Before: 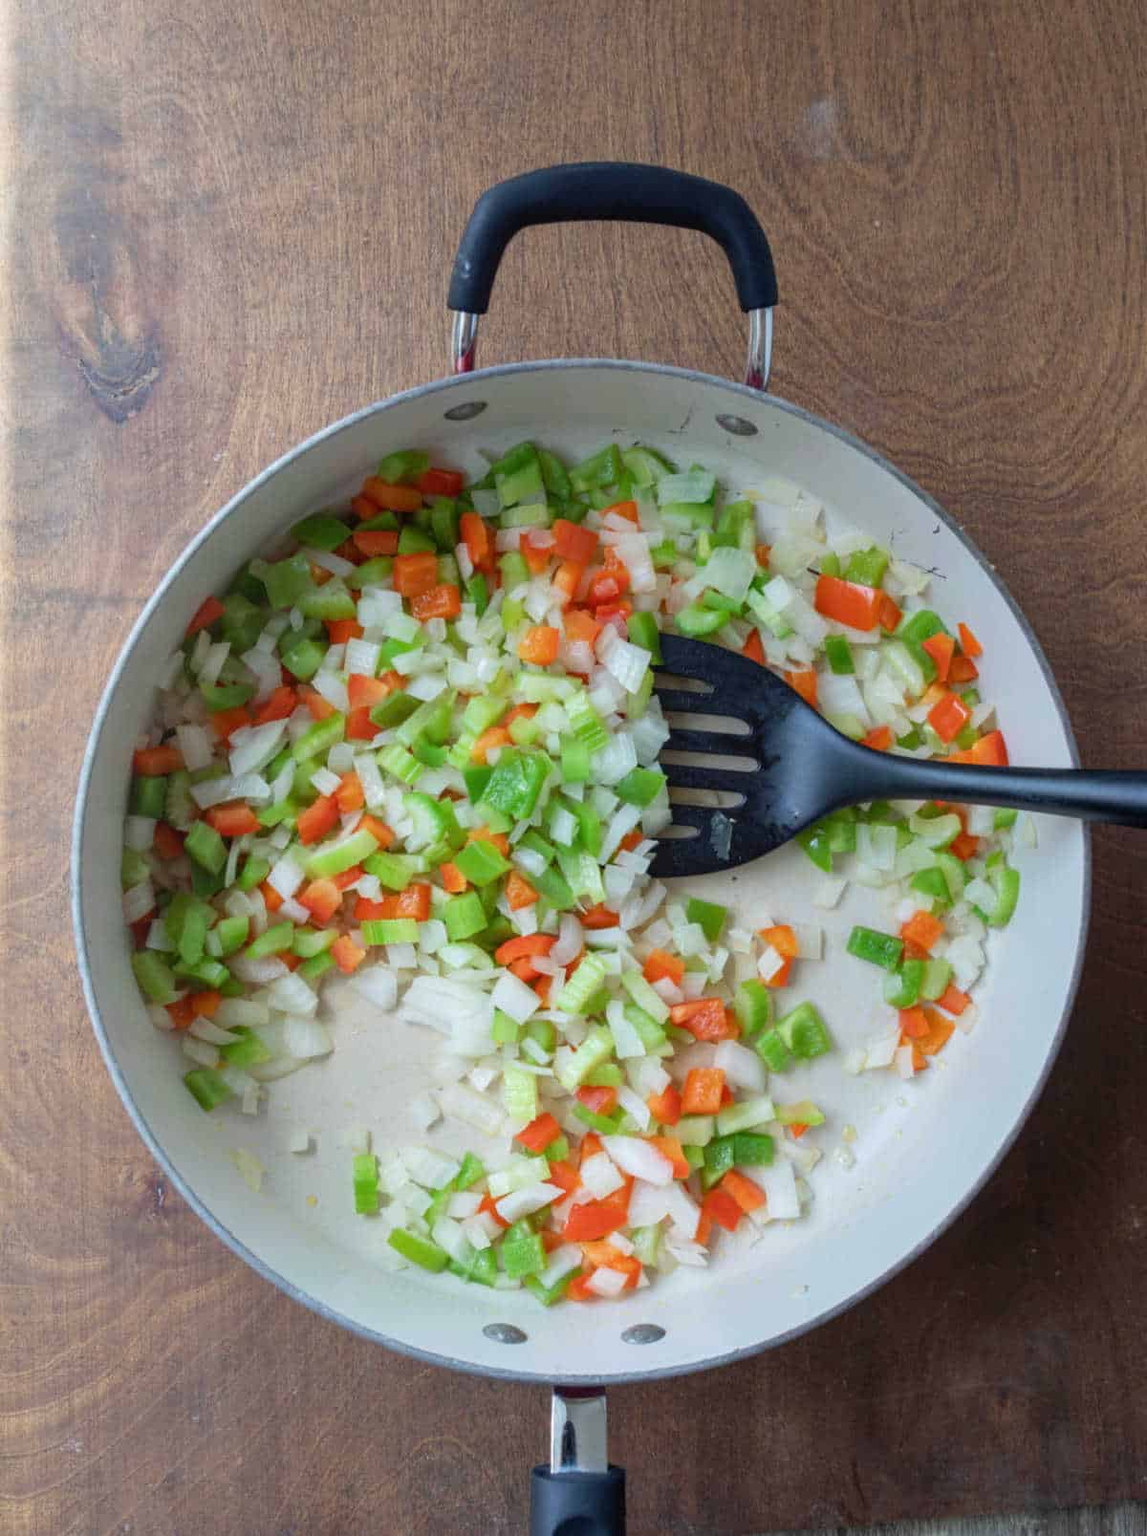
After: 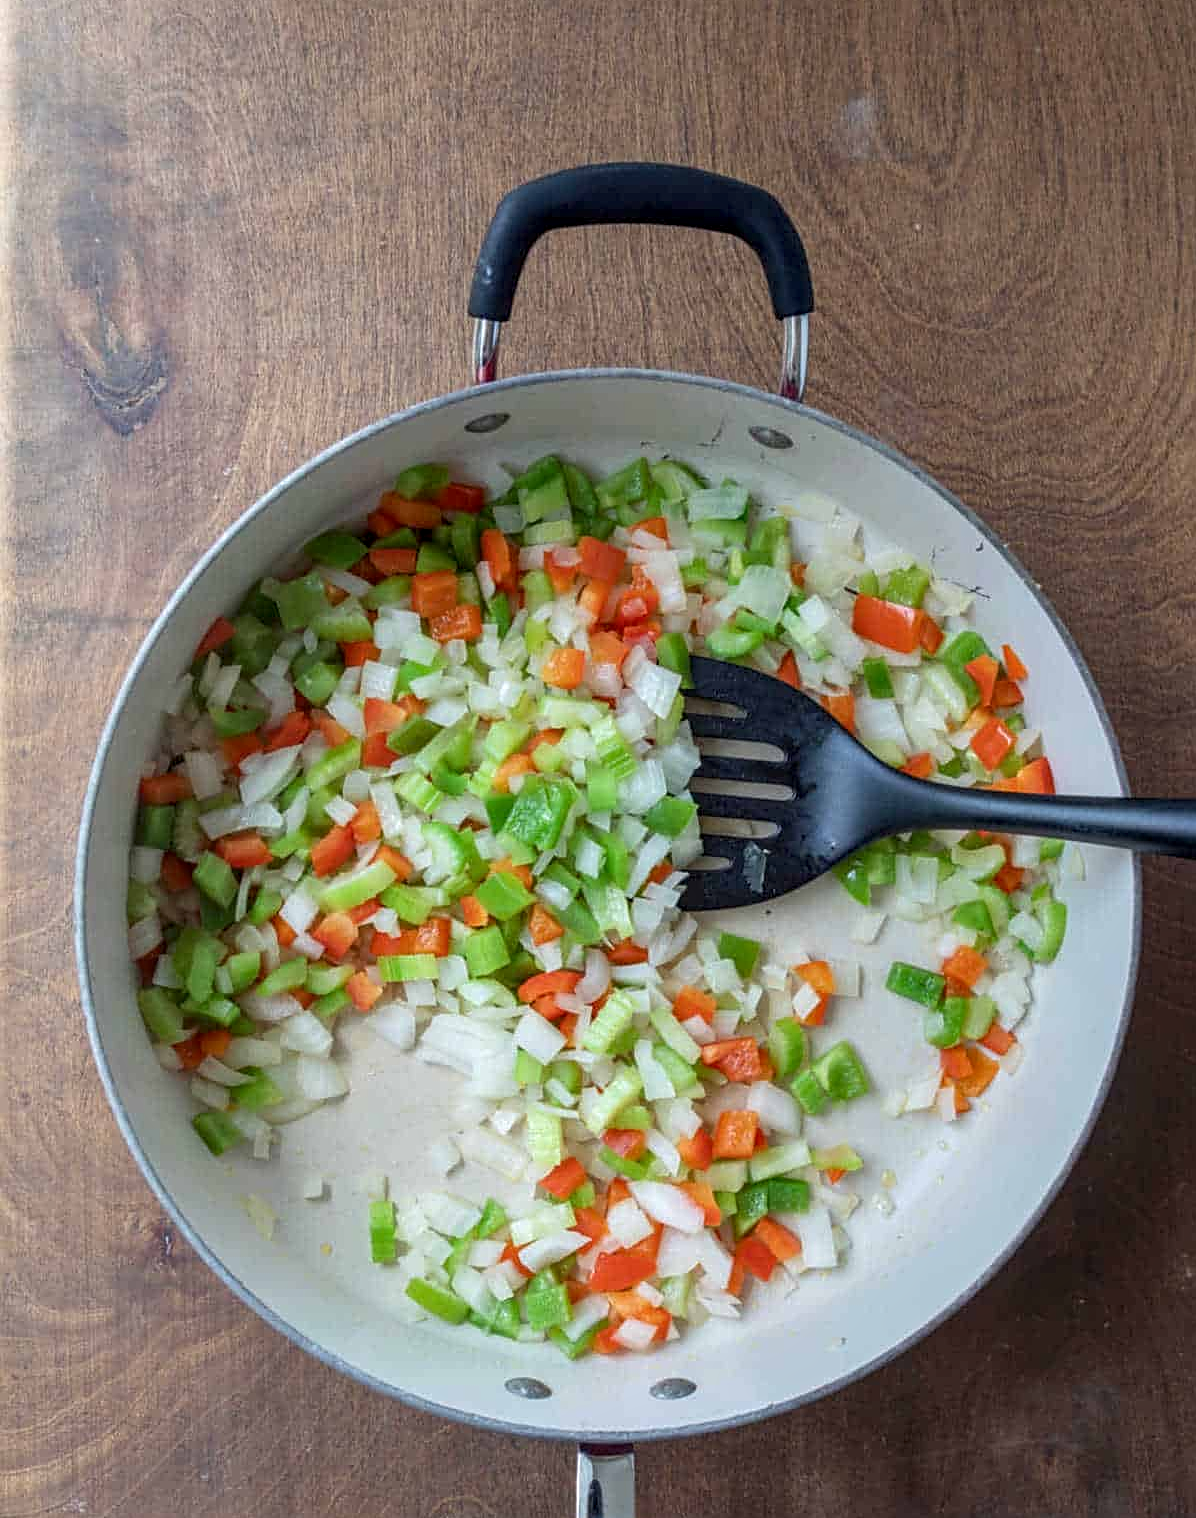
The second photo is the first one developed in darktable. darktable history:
local contrast: on, module defaults
crop: top 0.448%, right 0.264%, bottom 5.045%
sharpen: on, module defaults
